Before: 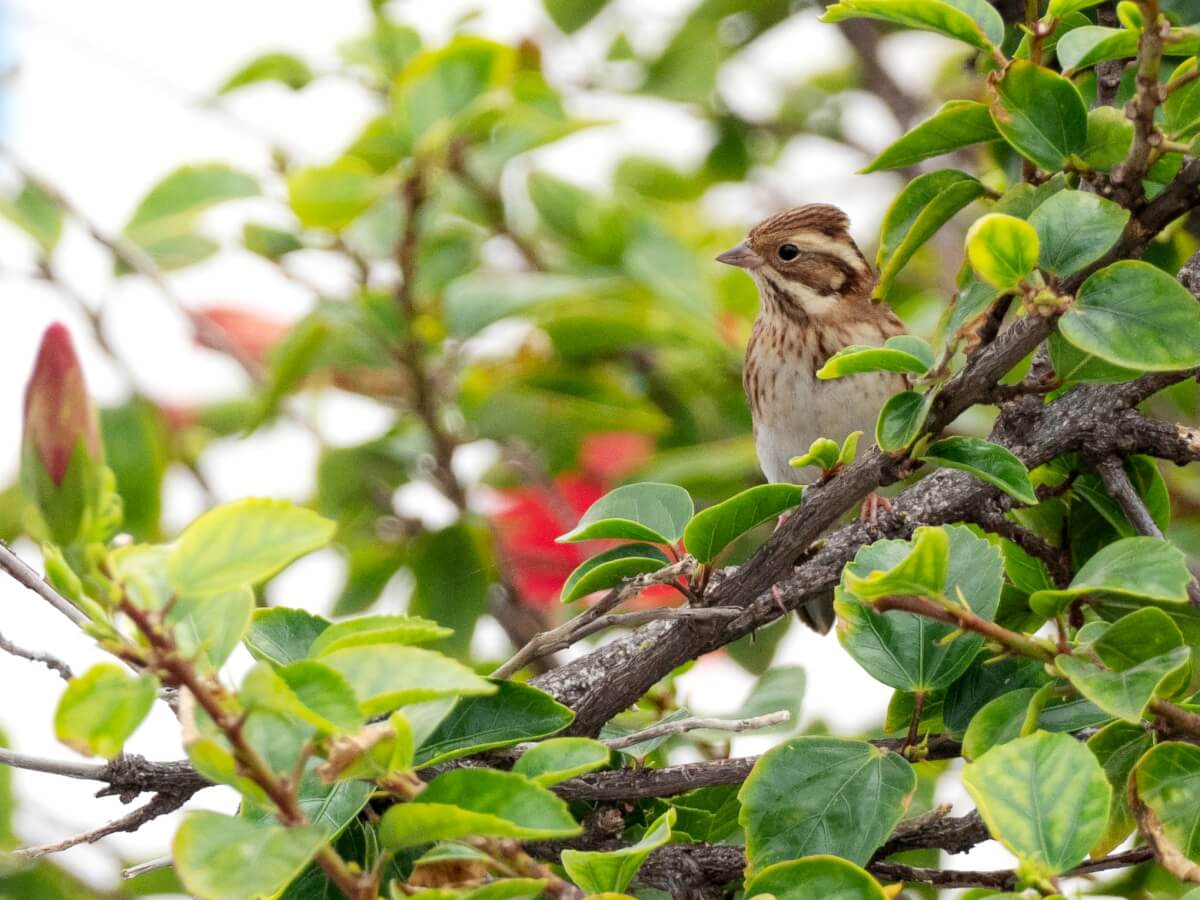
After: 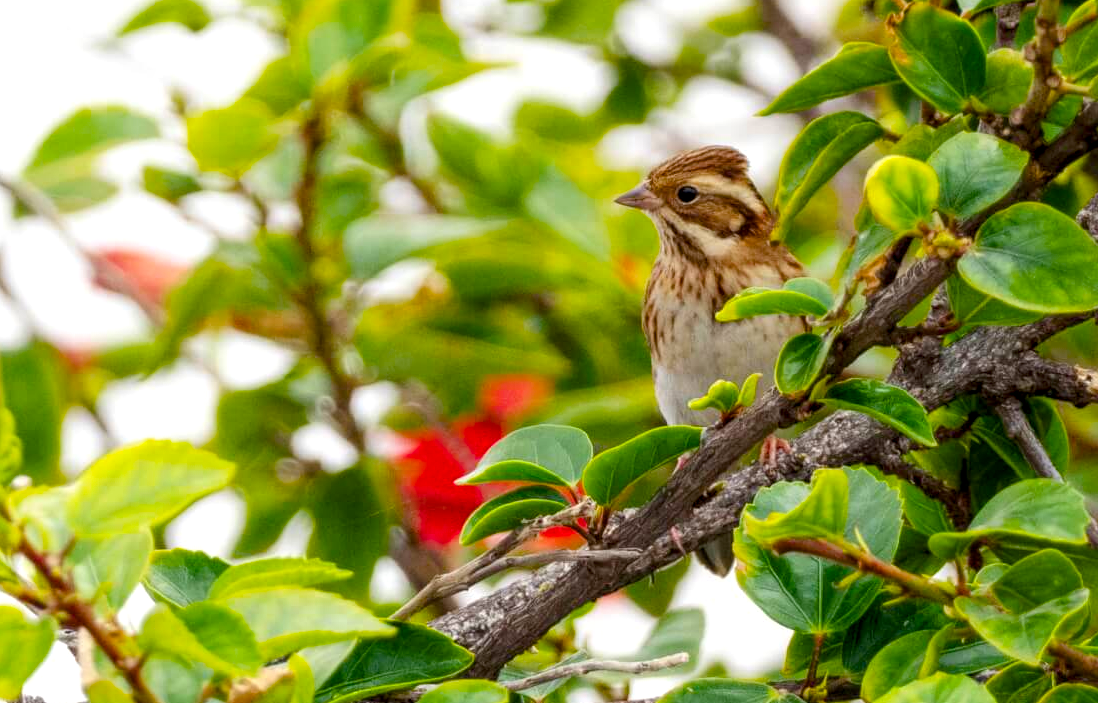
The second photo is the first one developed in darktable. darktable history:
local contrast: on, module defaults
crop: left 8.493%, top 6.541%, bottom 15.33%
color balance rgb: perceptual saturation grading › global saturation 37.172%, perceptual saturation grading › shadows 34.766%
